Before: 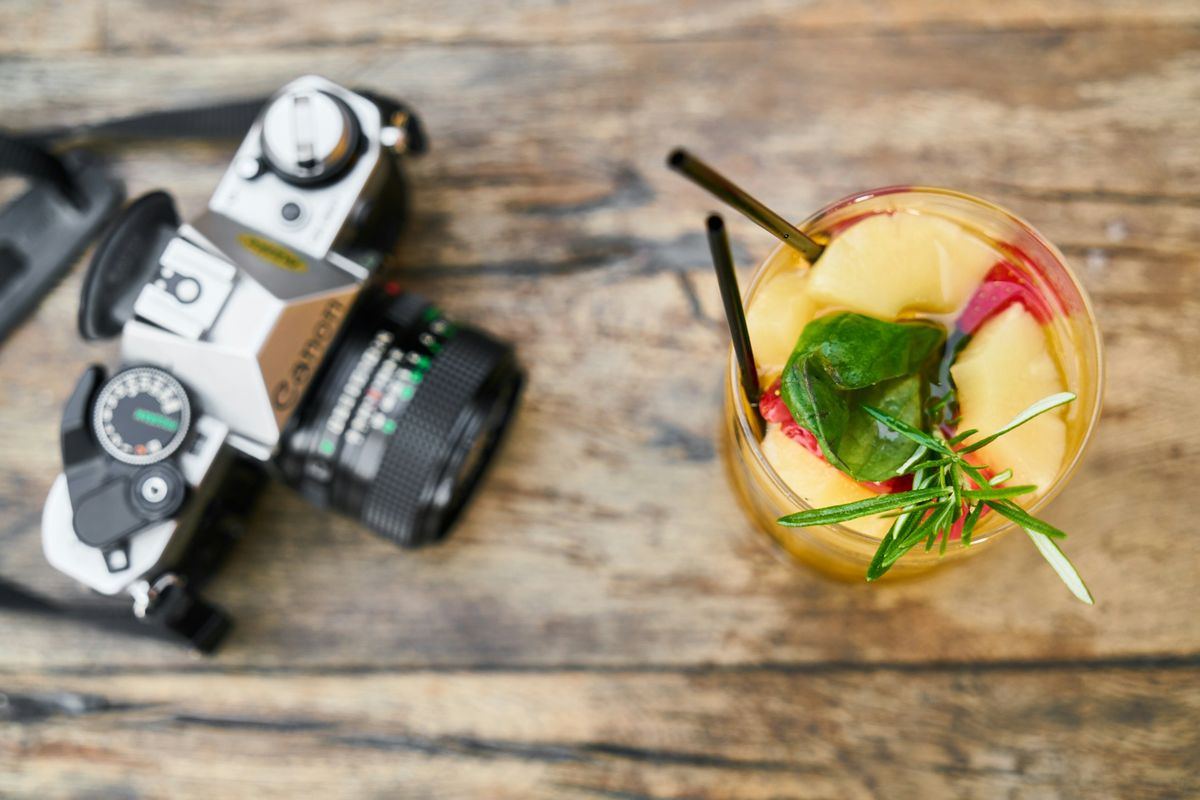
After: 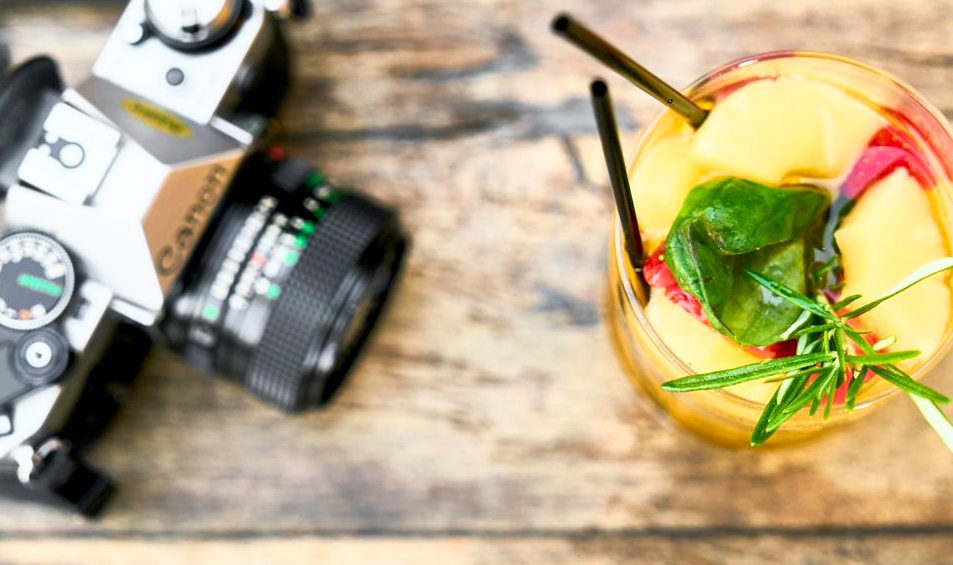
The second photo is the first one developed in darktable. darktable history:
base curve: curves: ch0 [(0, 0) (0.557, 0.834) (1, 1)]
exposure: black level correction 0.004, exposure 0.014 EV, compensate highlight preservation false
crop: left 9.712%, top 16.928%, right 10.845%, bottom 12.332%
